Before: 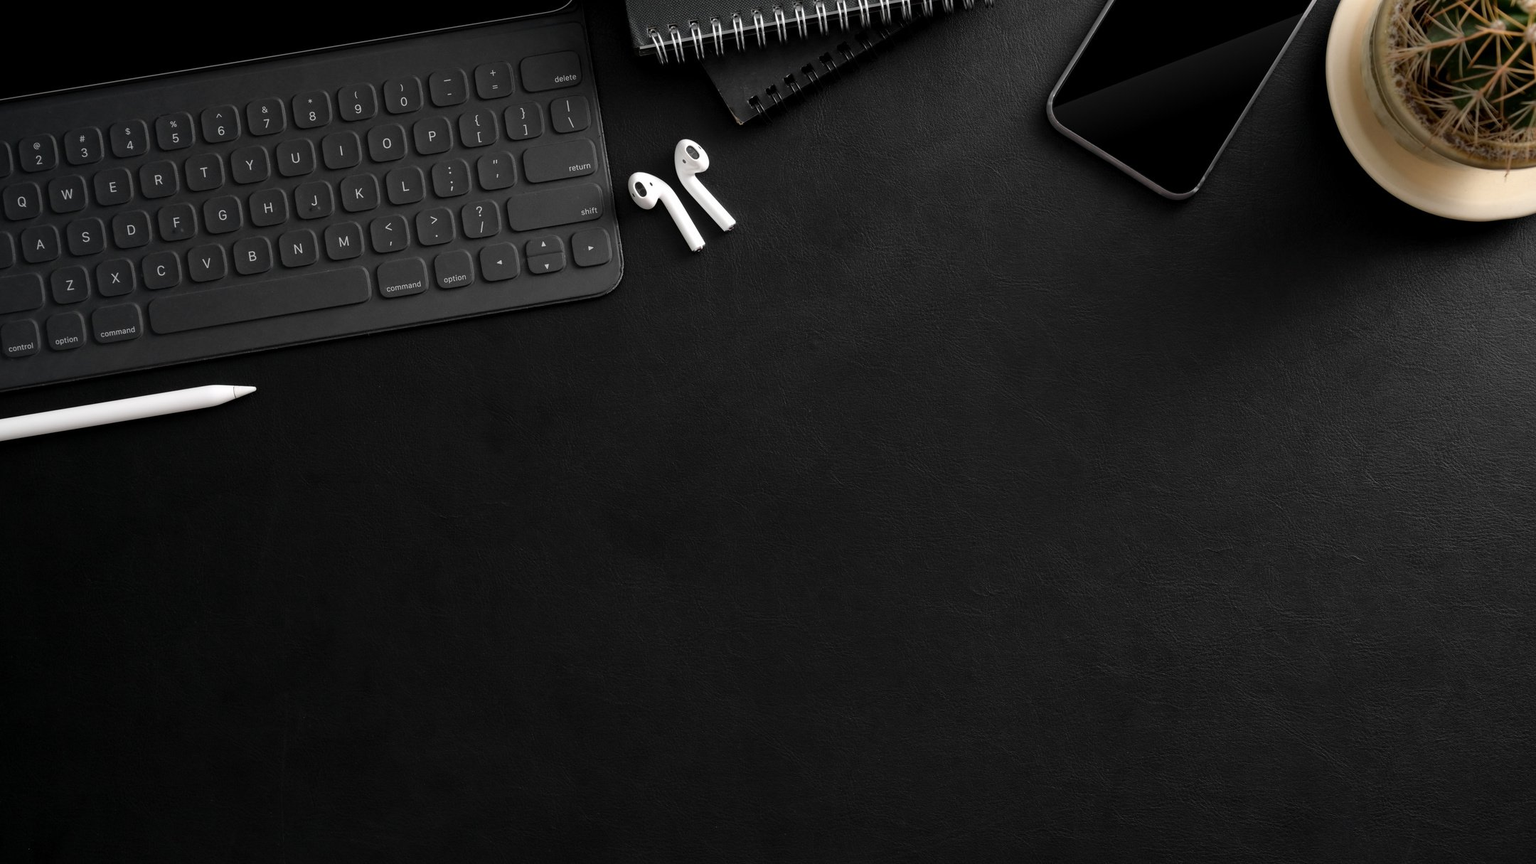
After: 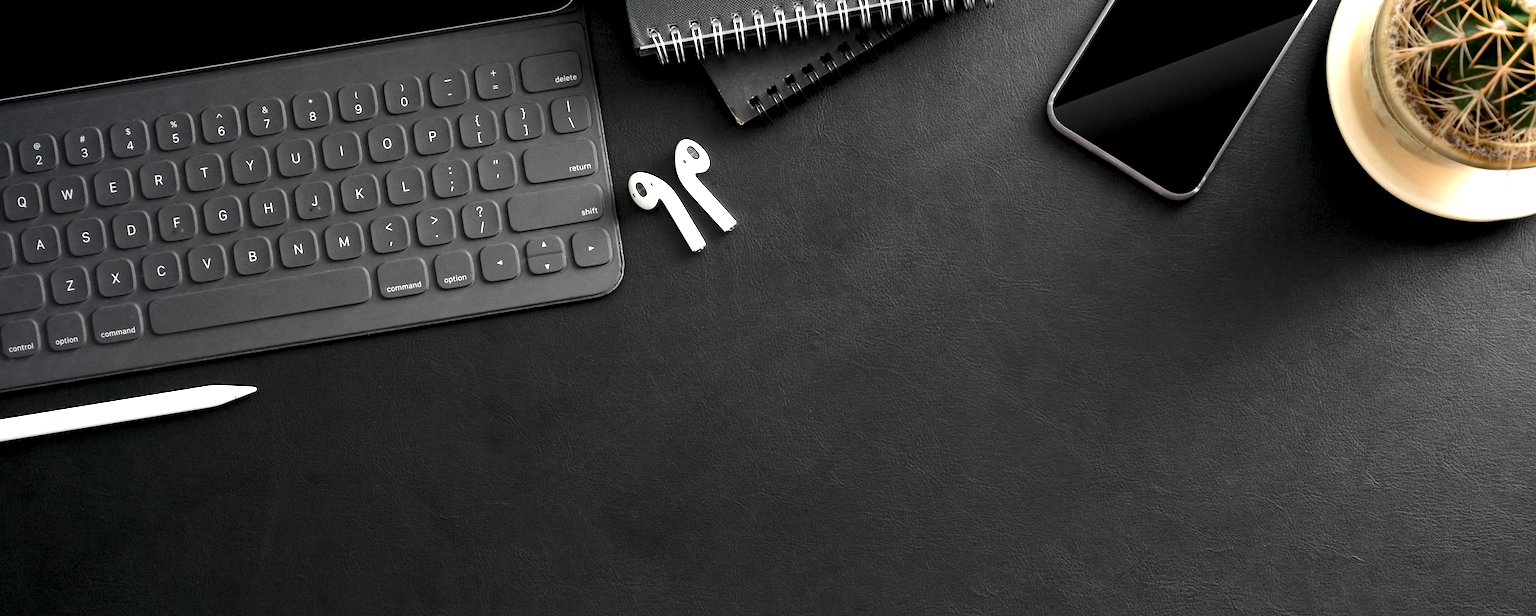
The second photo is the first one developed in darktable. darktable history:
crop: bottom 28.576%
exposure: black level correction 0.001, exposure 1.646 EV, compensate exposure bias true, compensate highlight preservation false
